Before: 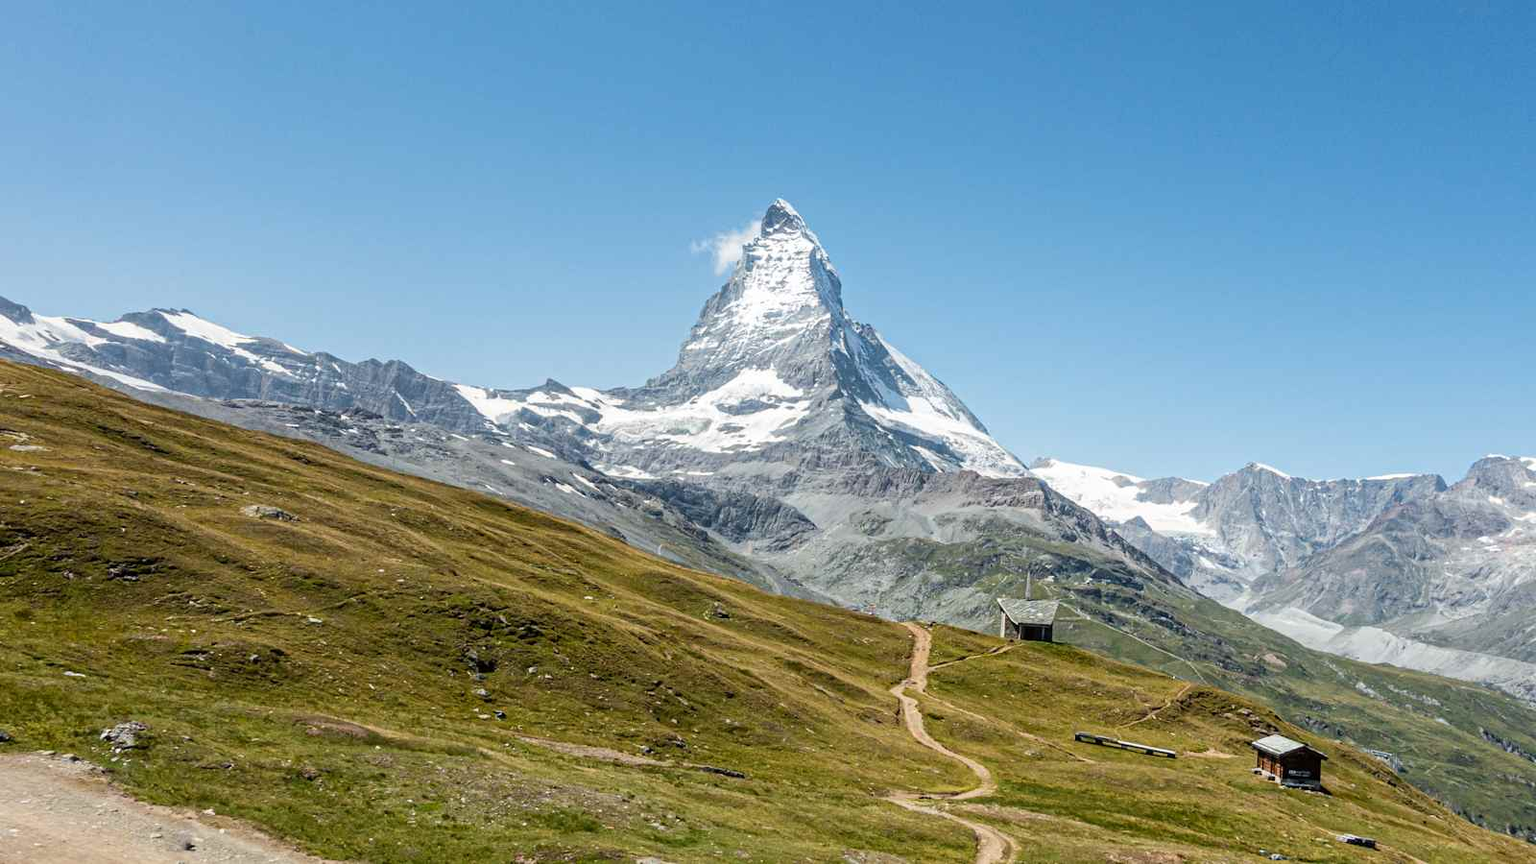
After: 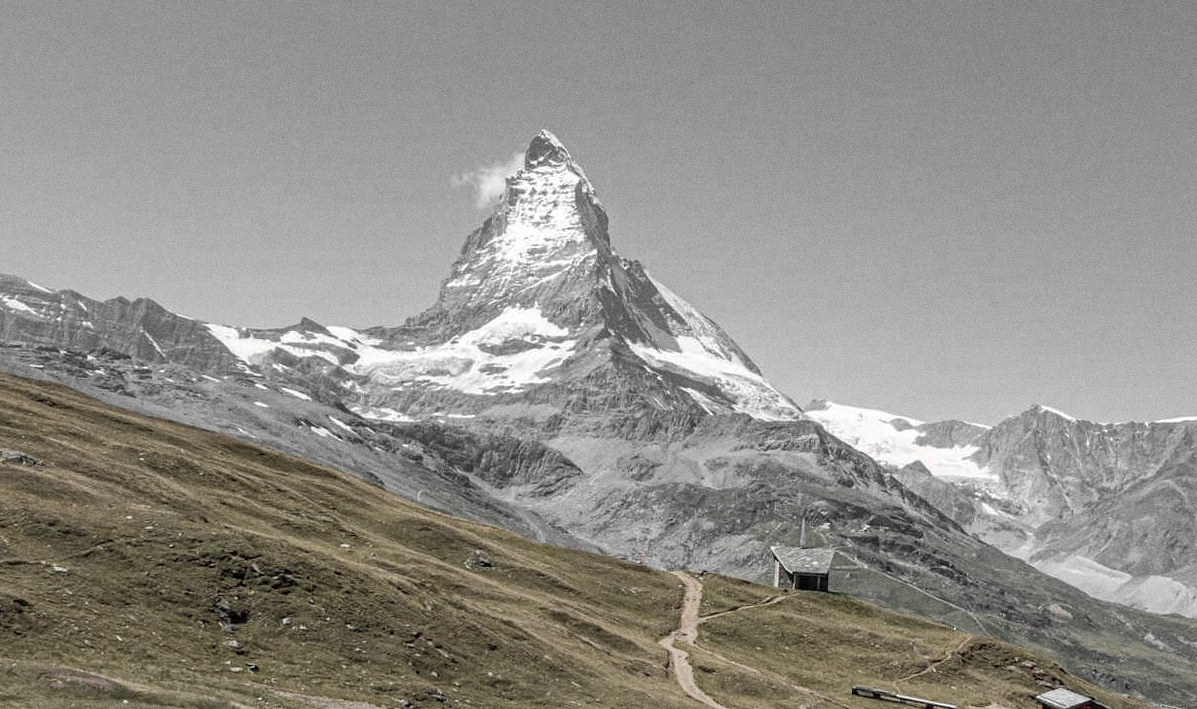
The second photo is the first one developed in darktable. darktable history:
crop: left 16.768%, top 8.653%, right 8.362%, bottom 12.485%
color zones: curves: ch1 [(0, 0.831) (0.08, 0.771) (0.157, 0.268) (0.241, 0.207) (0.562, -0.005) (0.714, -0.013) (0.876, 0.01) (1, 0.831)]
tone equalizer: on, module defaults
shadows and highlights: on, module defaults
grain: on, module defaults
